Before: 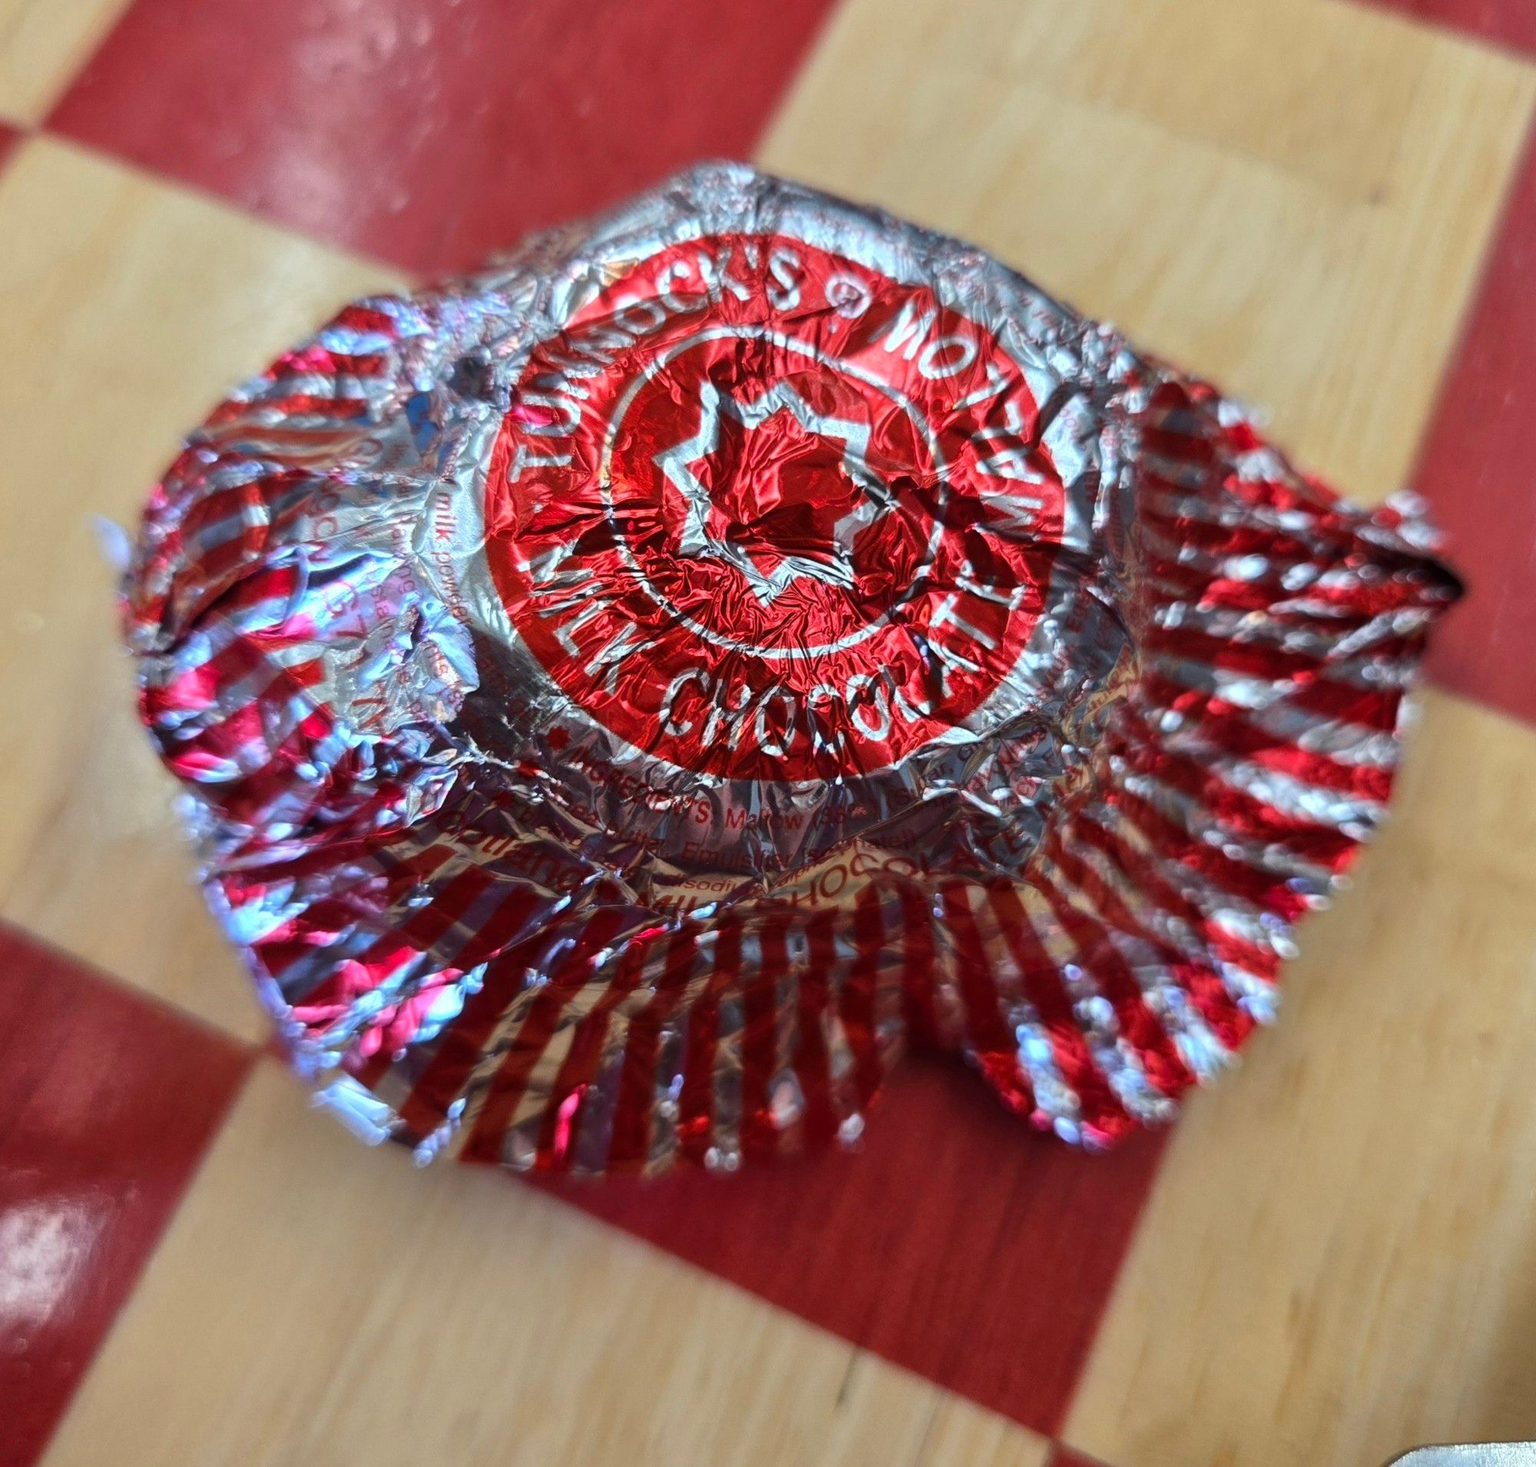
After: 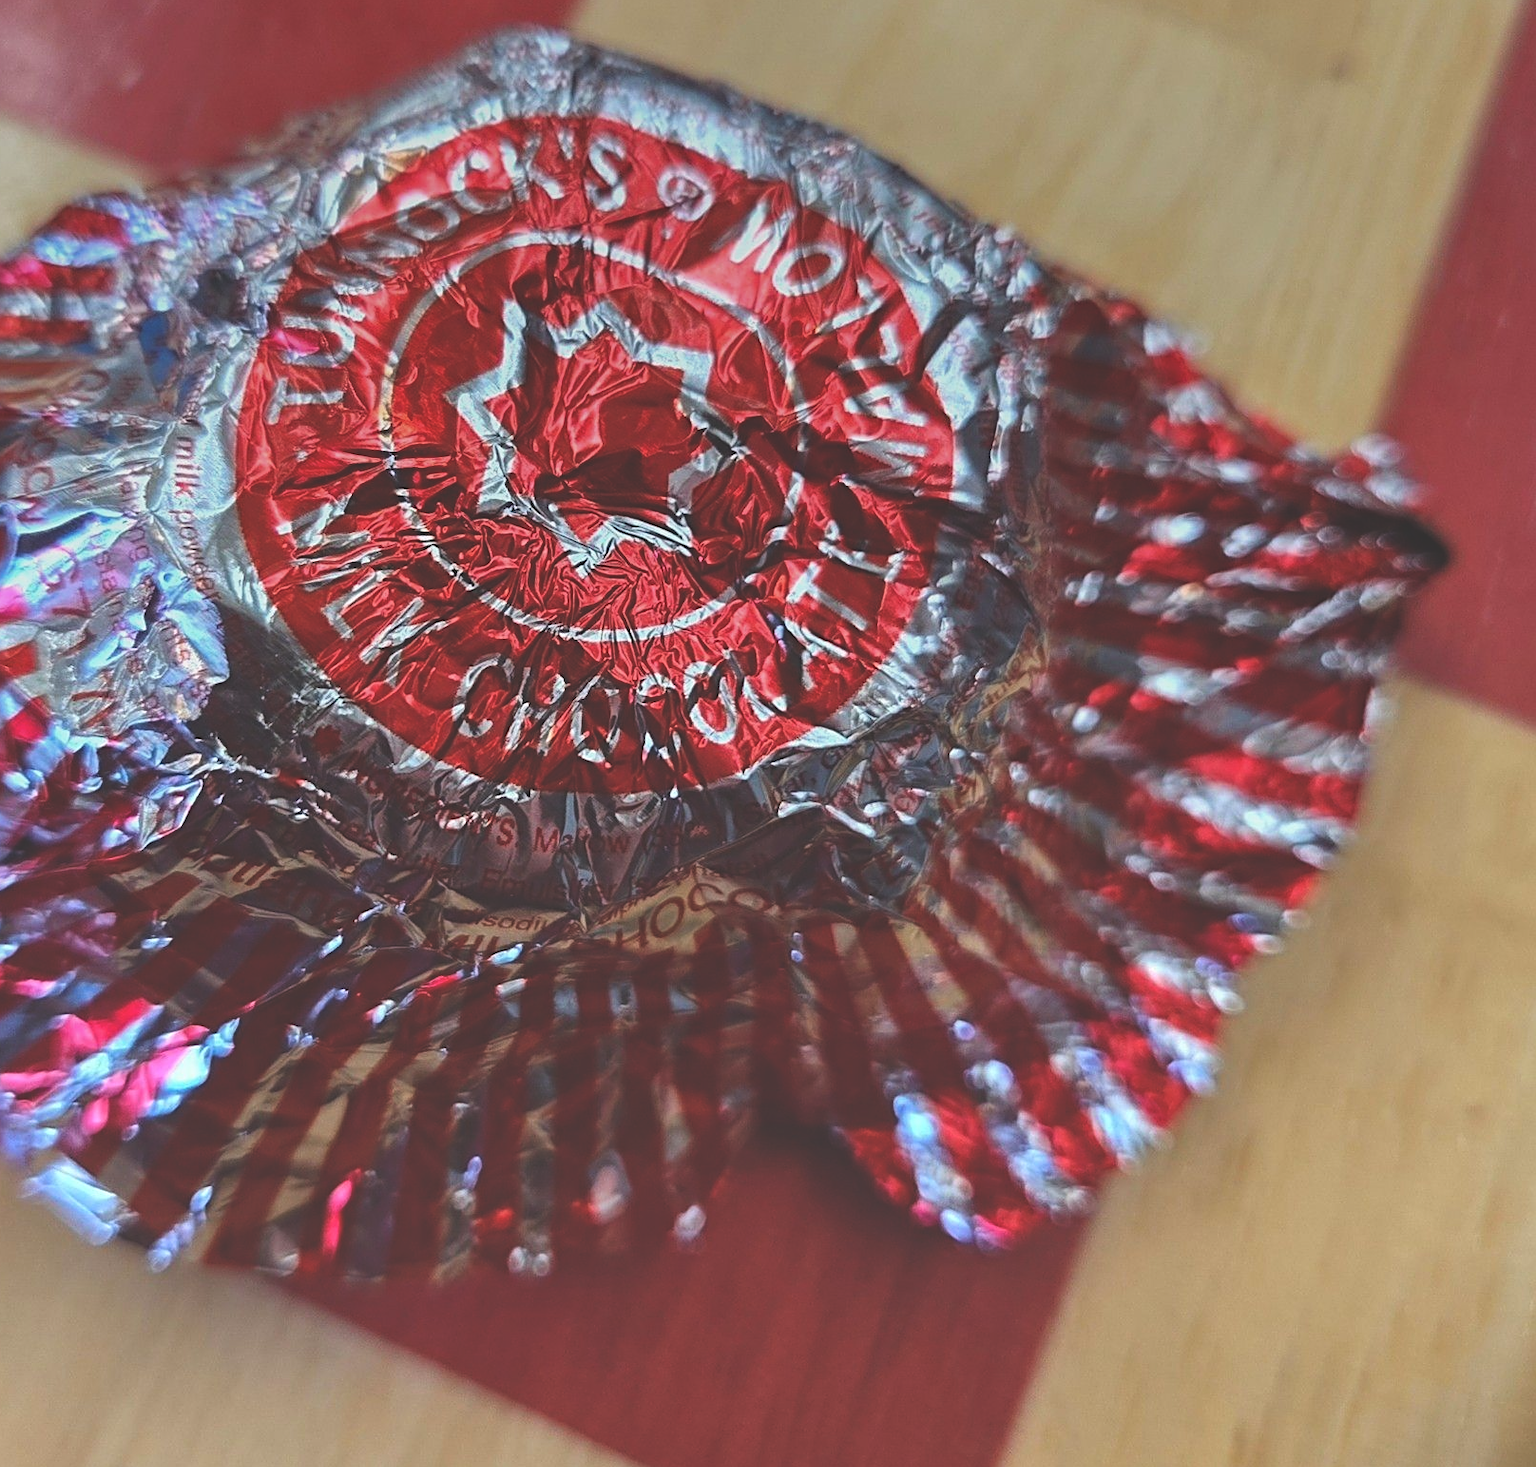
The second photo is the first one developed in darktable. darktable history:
sharpen: on, module defaults
crop: left 19.159%, top 9.58%, bottom 9.58%
exposure: black level correction -0.041, exposure 0.064 EV, compensate highlight preservation false
graduated density: on, module defaults
haze removal: compatibility mode true, adaptive false
